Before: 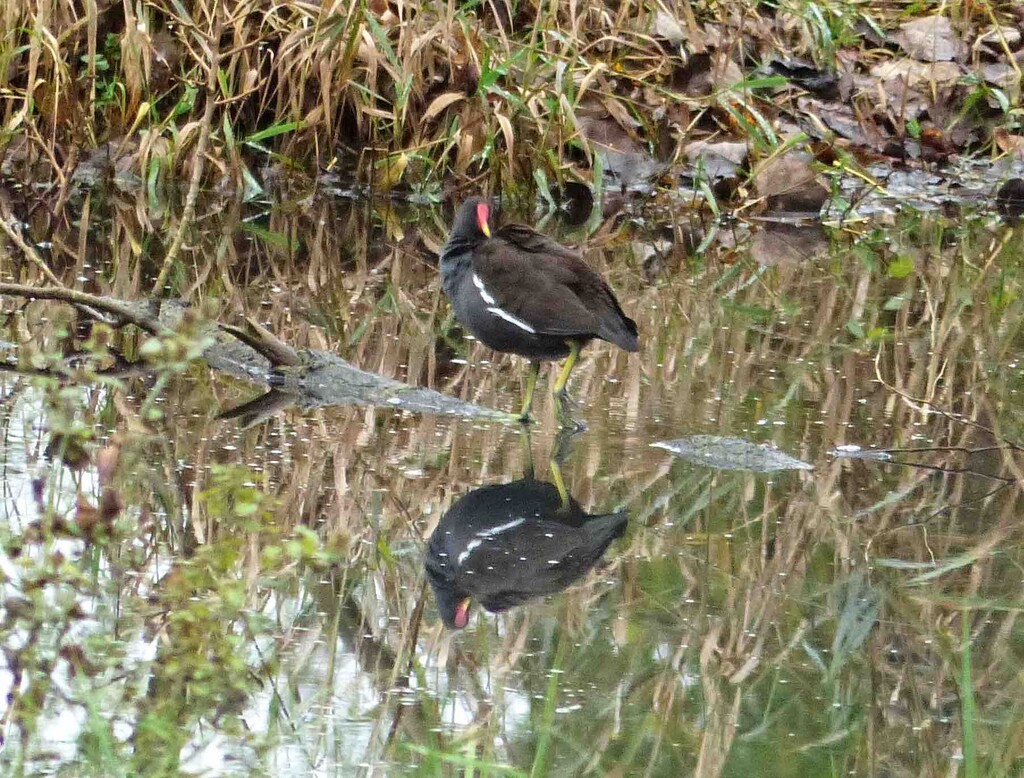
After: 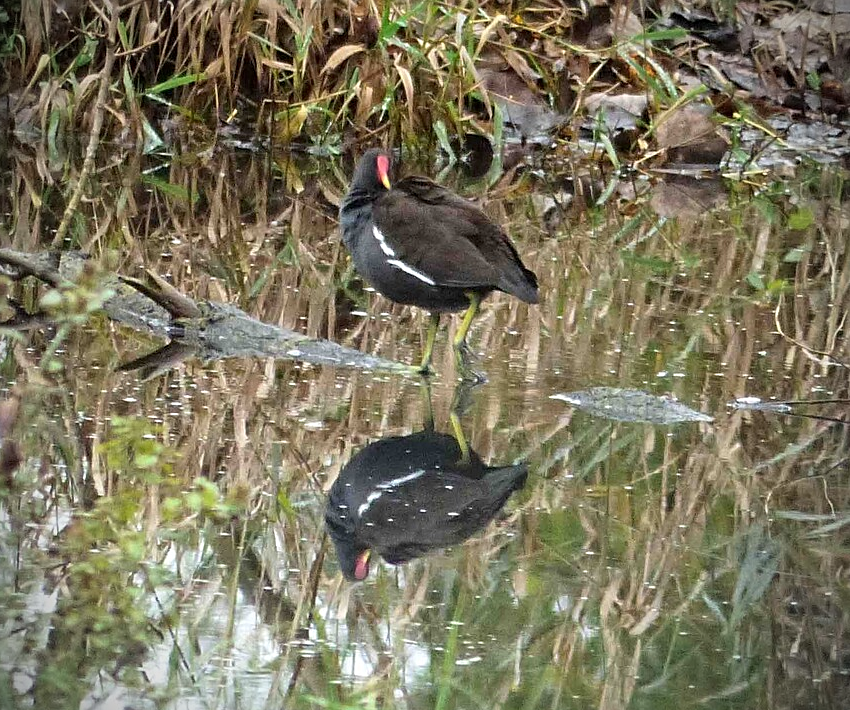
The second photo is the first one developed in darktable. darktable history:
vignetting: brightness -0.706, saturation -0.479
crop: left 9.821%, top 6.263%, right 7.09%, bottom 2.384%
sharpen: radius 2.523, amount 0.339
